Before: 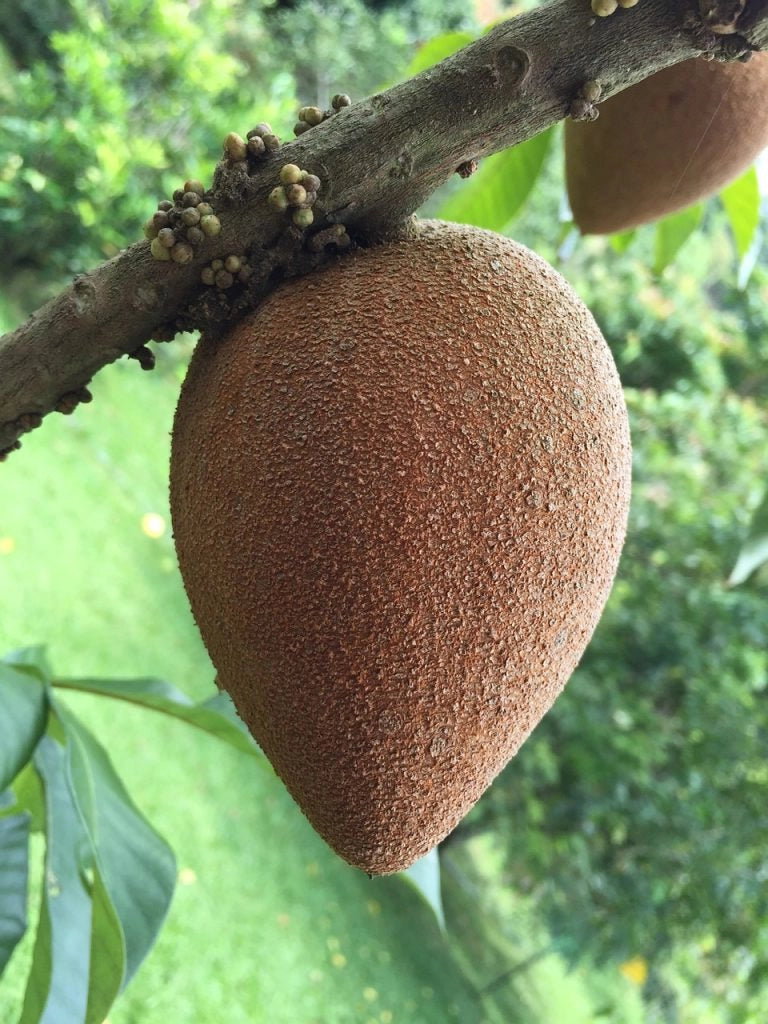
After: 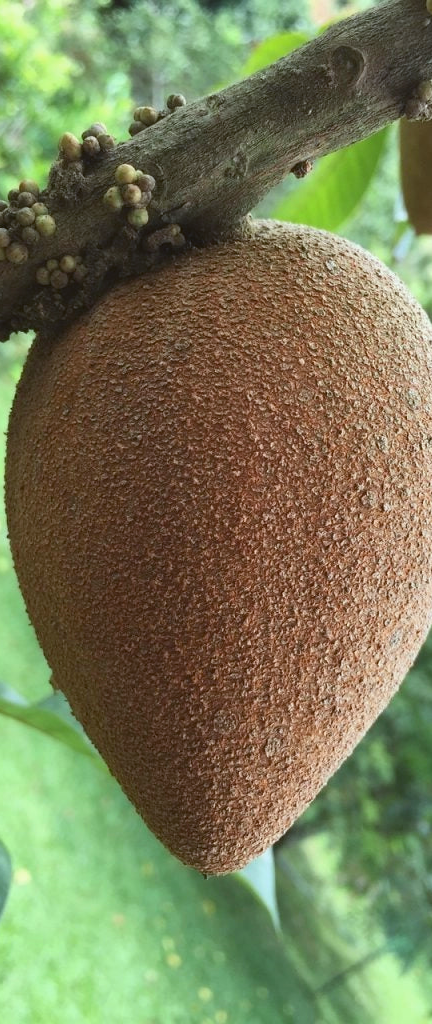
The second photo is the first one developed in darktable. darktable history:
color balance: lift [1.004, 1.002, 1.002, 0.998], gamma [1, 1.007, 1.002, 0.993], gain [1, 0.977, 1.013, 1.023], contrast -3.64%
crop: left 21.496%, right 22.254%
